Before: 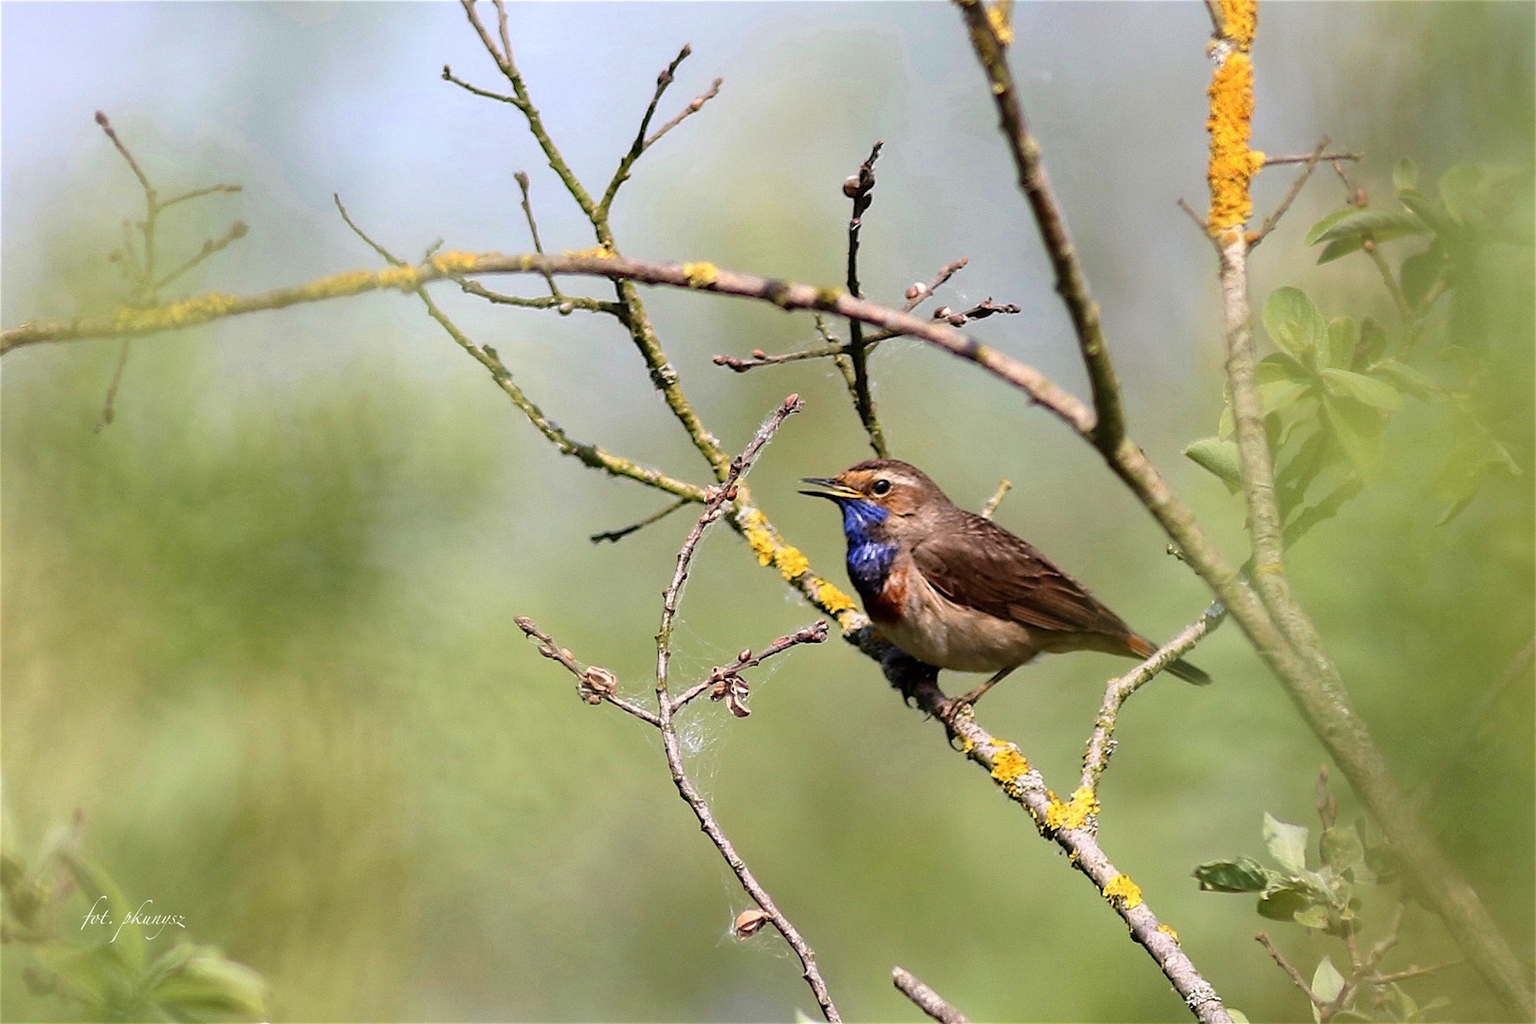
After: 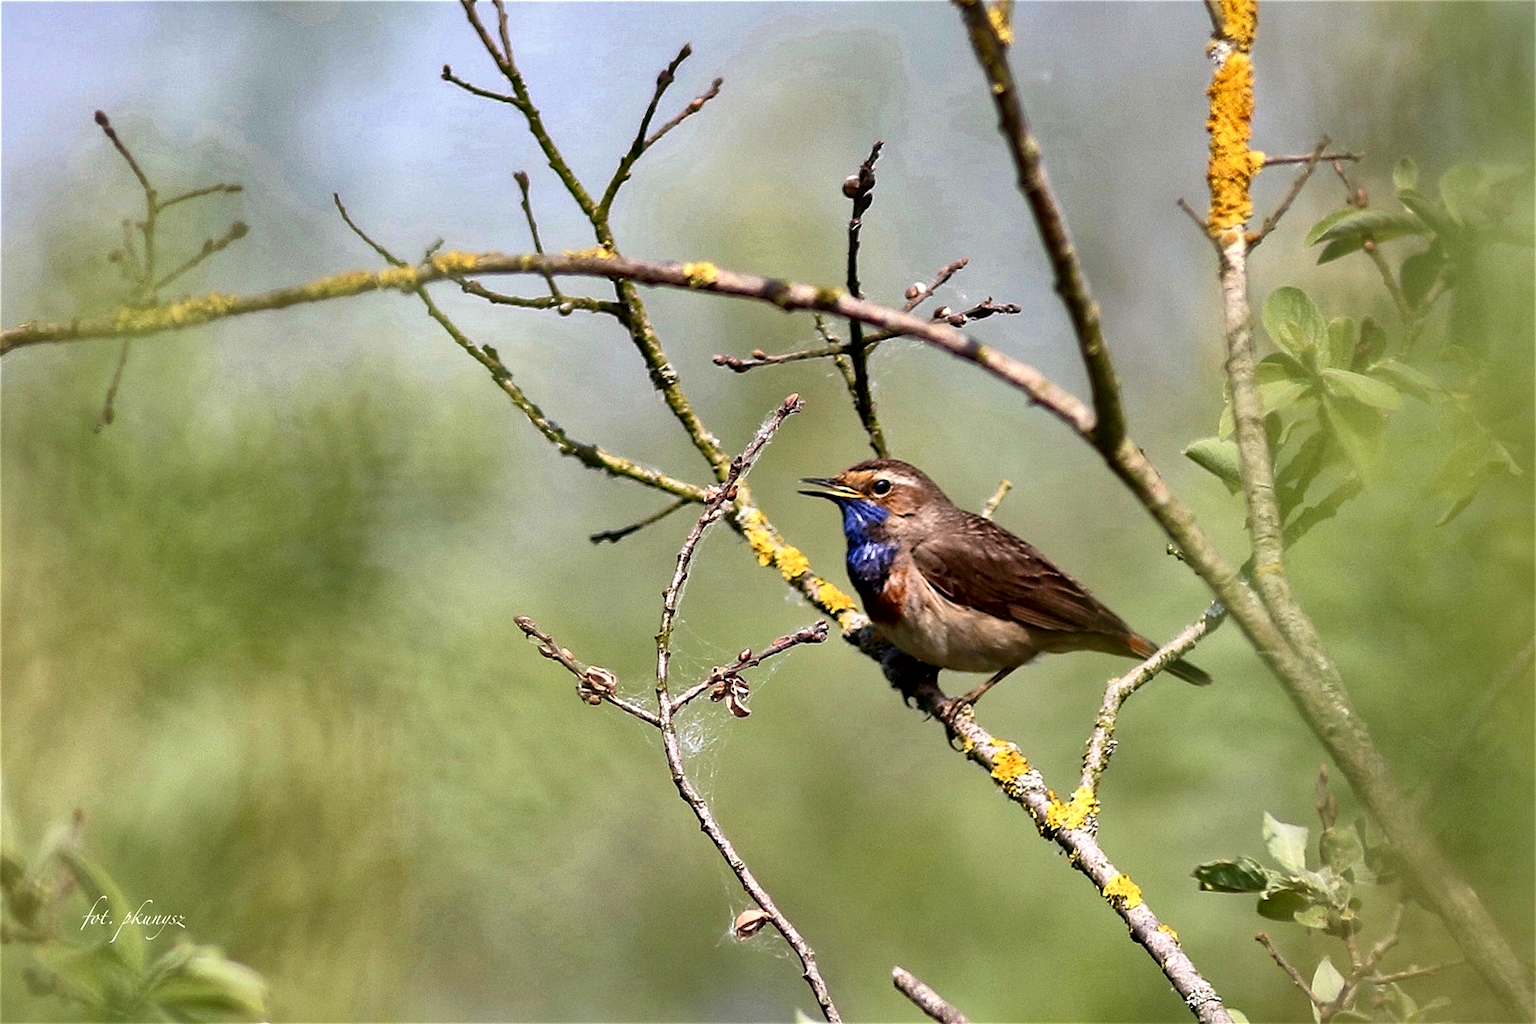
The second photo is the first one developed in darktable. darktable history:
shadows and highlights: shadows 58.79, soften with gaussian
local contrast: mode bilateral grid, contrast 49, coarseness 50, detail 150%, midtone range 0.2
